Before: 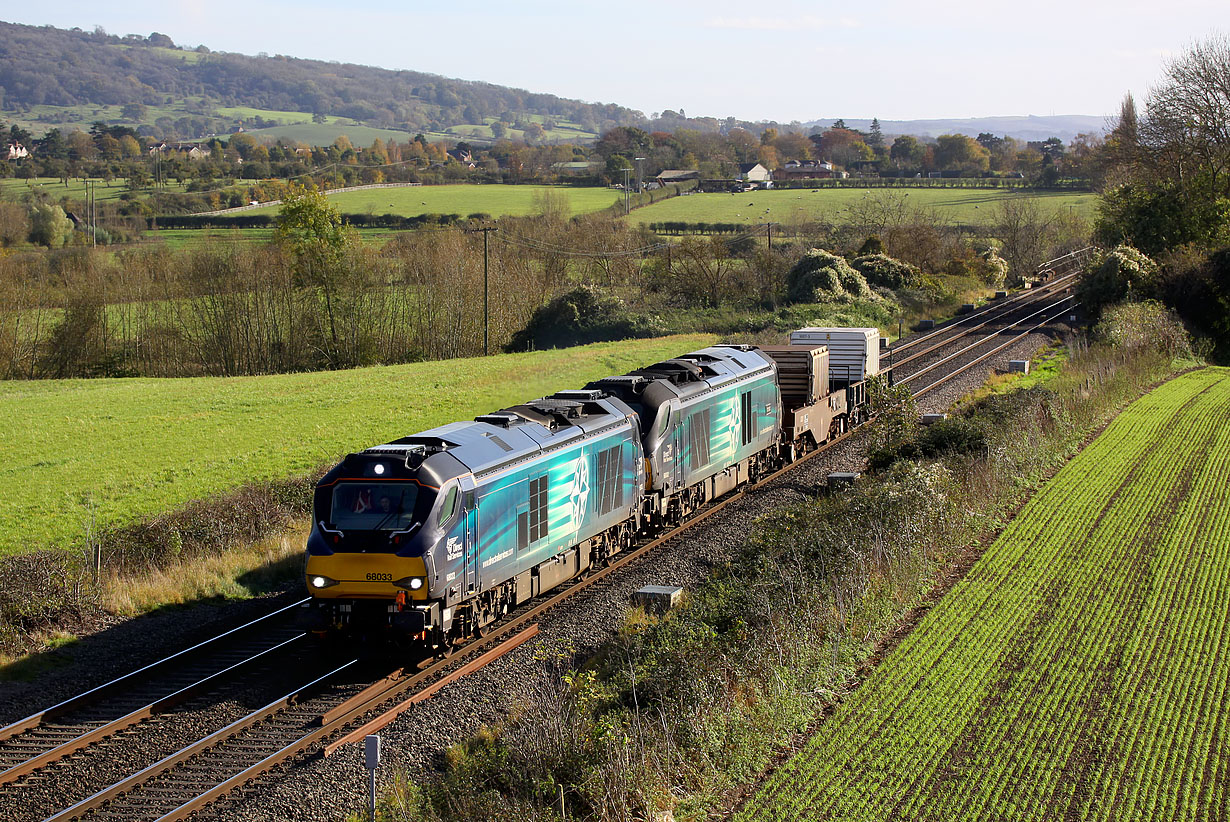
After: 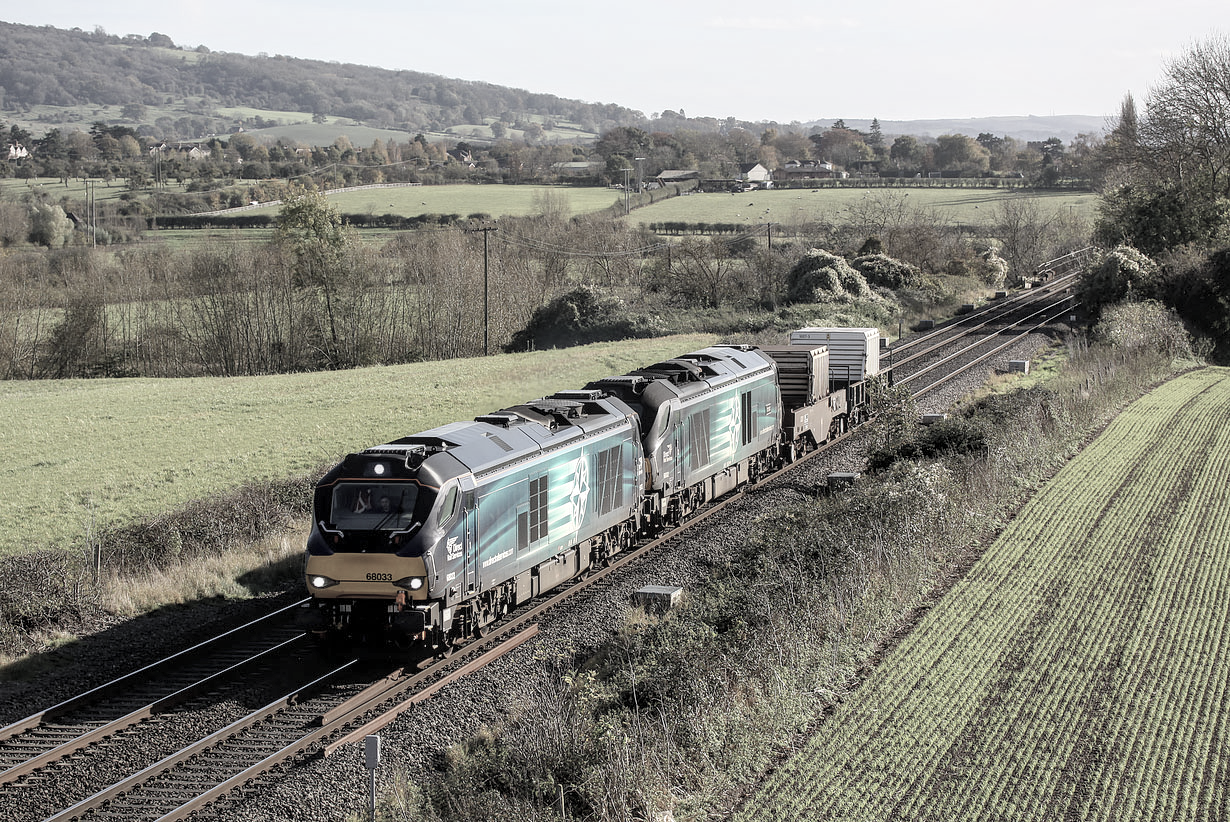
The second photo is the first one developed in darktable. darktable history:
color correction: highlights b* -0.034, saturation 0.327
contrast brightness saturation: brightness 0.151
local contrast: on, module defaults
